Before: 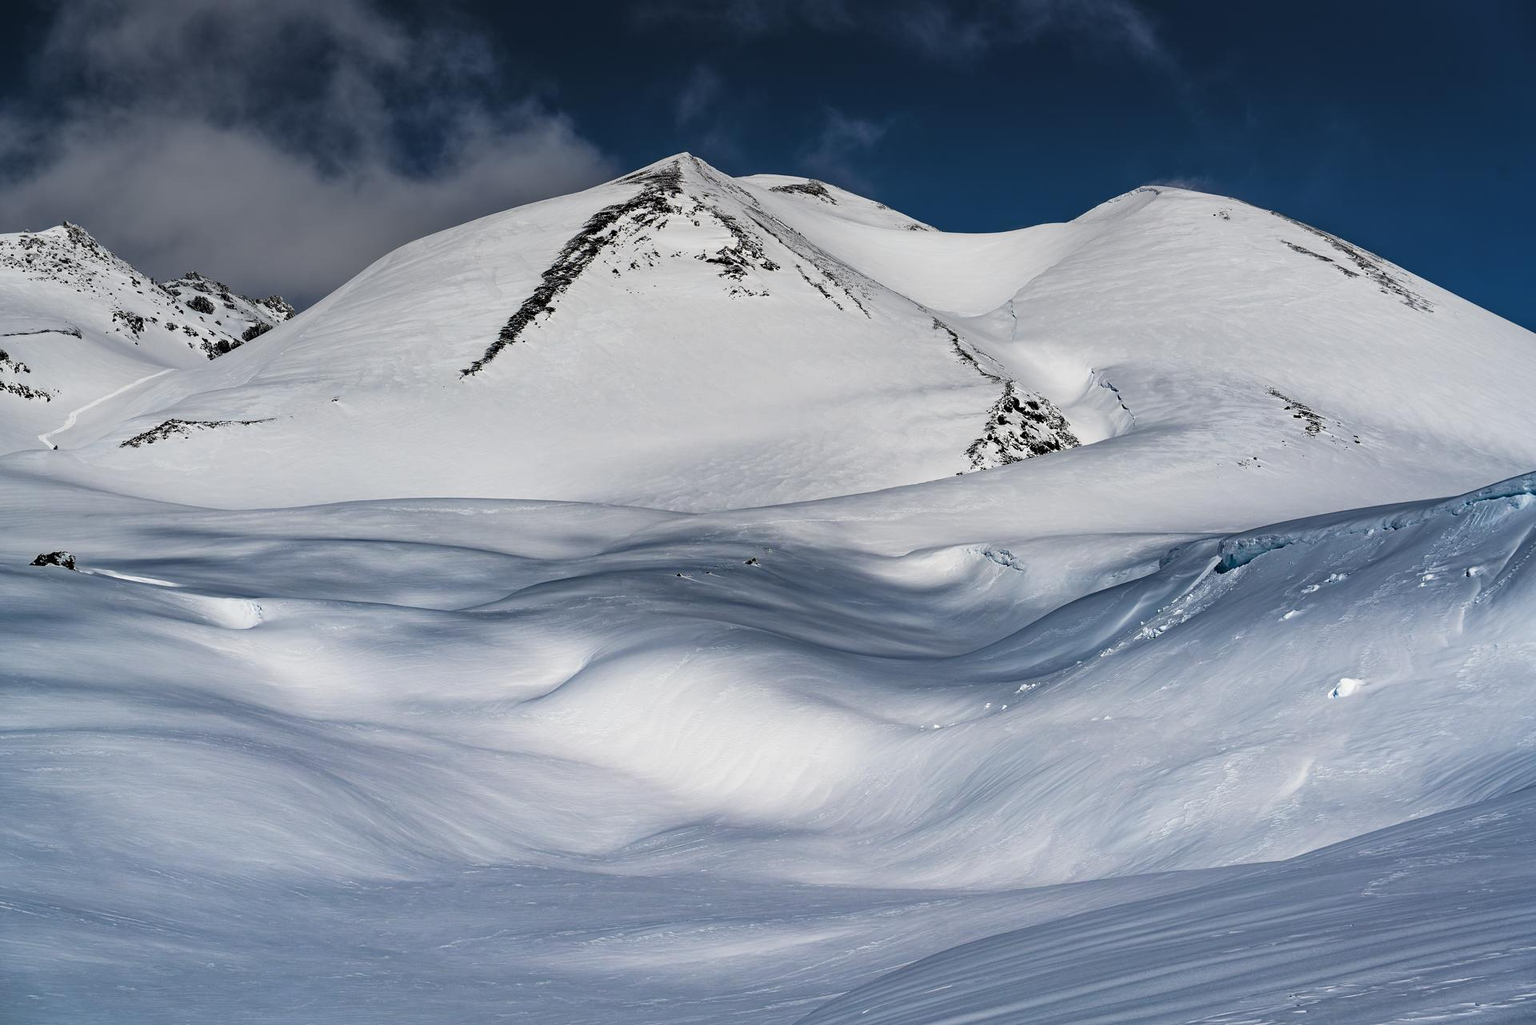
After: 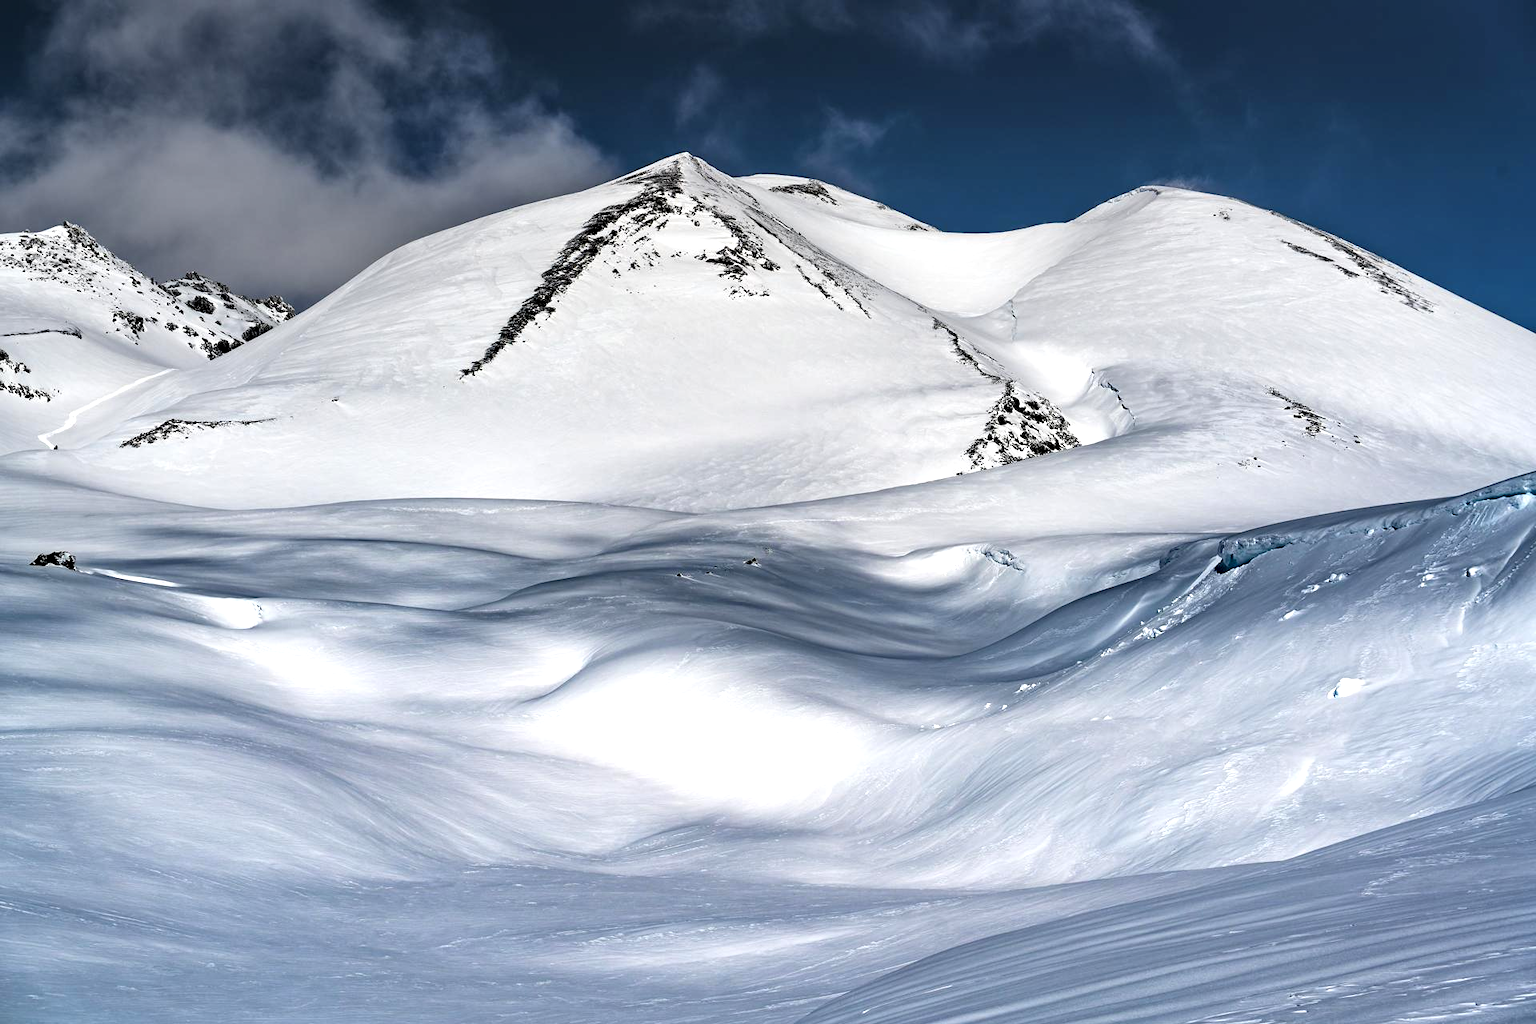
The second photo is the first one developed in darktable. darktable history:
exposure: exposure 0.559 EV, compensate highlight preservation false
contrast equalizer: y [[0.531, 0.548, 0.559, 0.557, 0.544, 0.527], [0.5 ×6], [0.5 ×6], [0 ×6], [0 ×6]]
